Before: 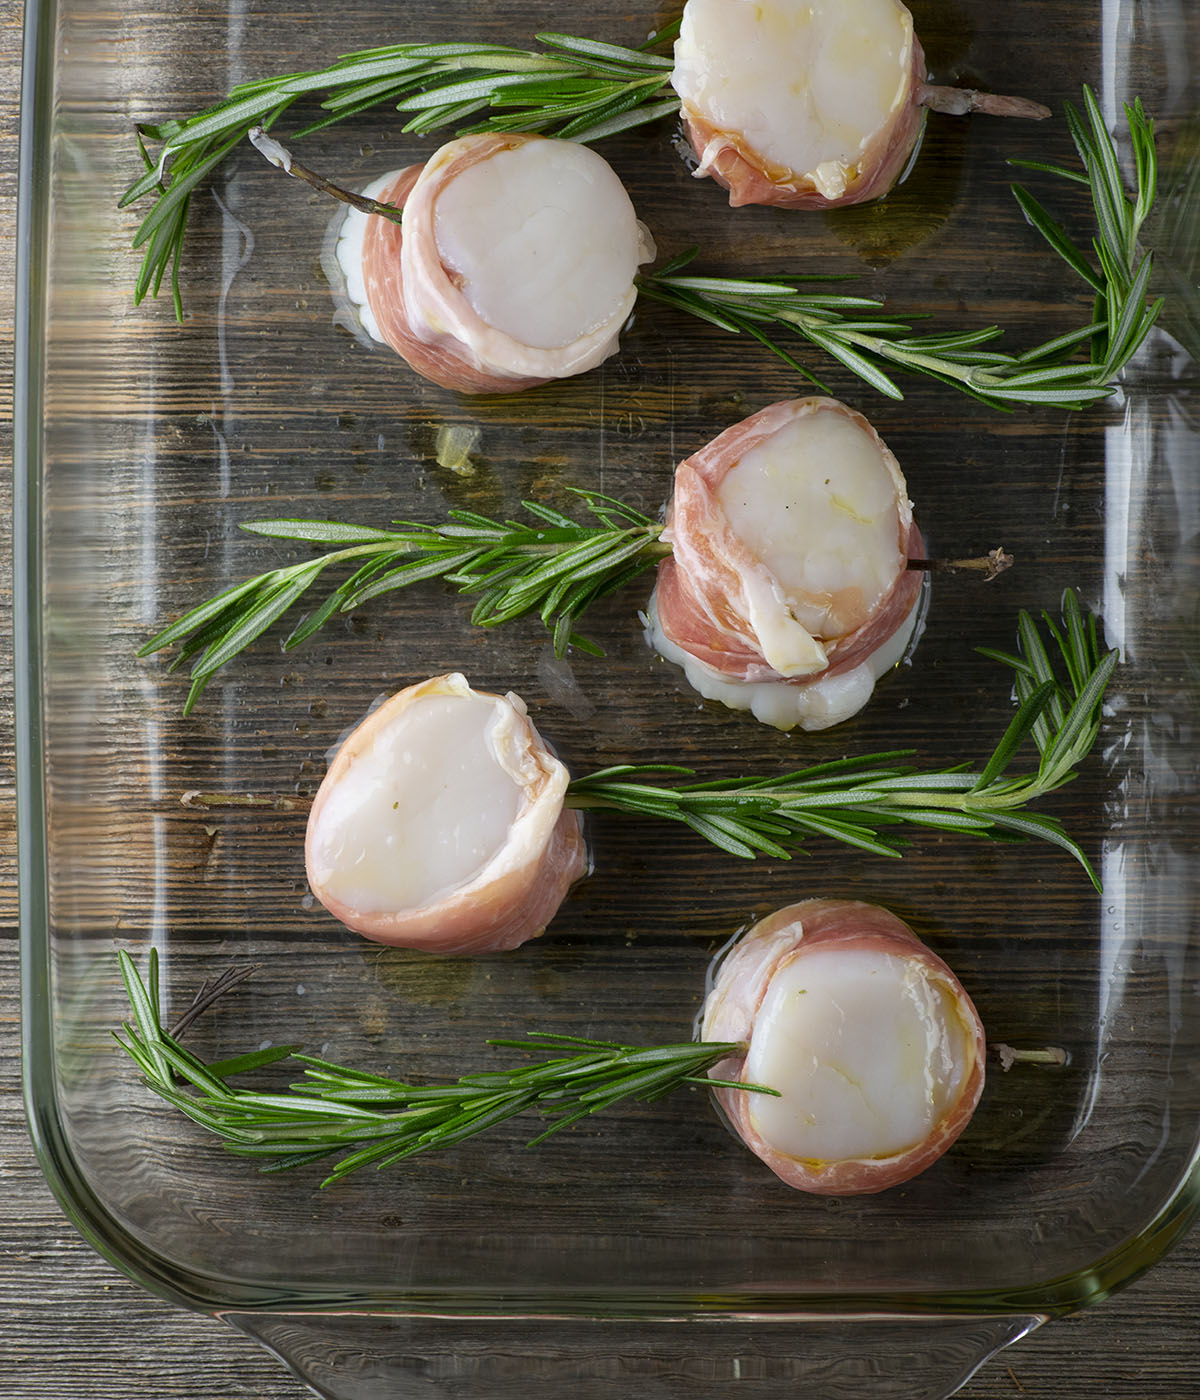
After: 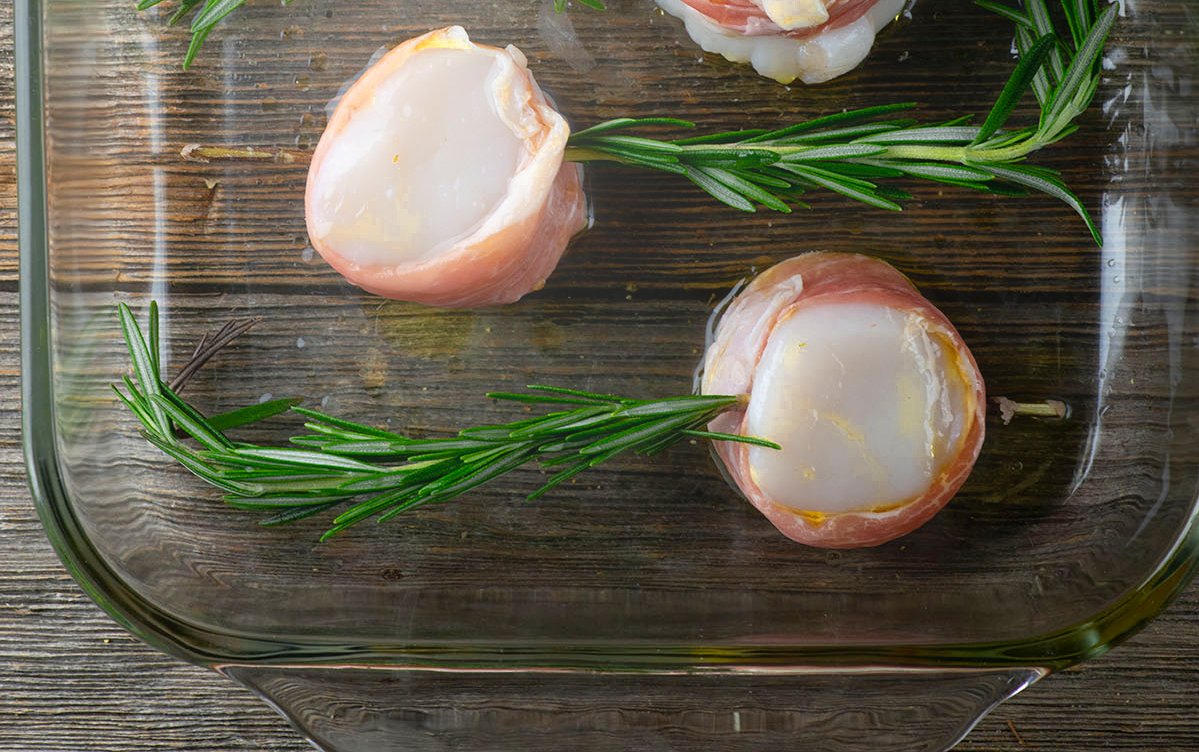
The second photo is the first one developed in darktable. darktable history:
bloom: size 40%
crop and rotate: top 46.237%
color zones: curves: ch0 [(0, 0.485) (0.178, 0.476) (0.261, 0.623) (0.411, 0.403) (0.708, 0.603) (0.934, 0.412)]; ch1 [(0.003, 0.485) (0.149, 0.496) (0.229, 0.584) (0.326, 0.551) (0.484, 0.262) (0.757, 0.643)]
